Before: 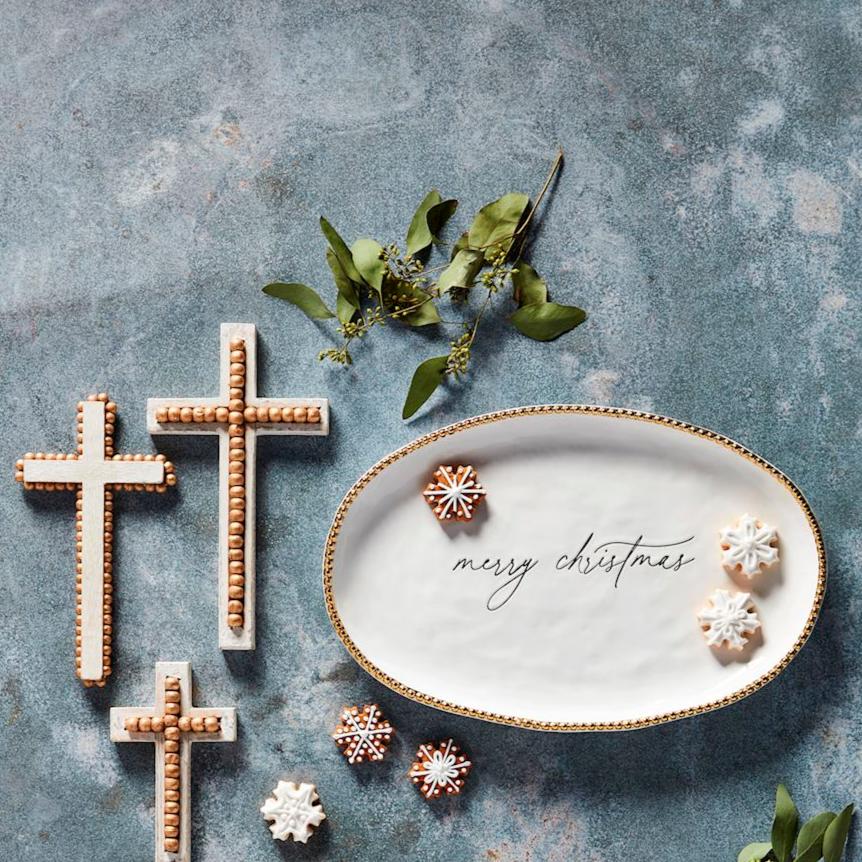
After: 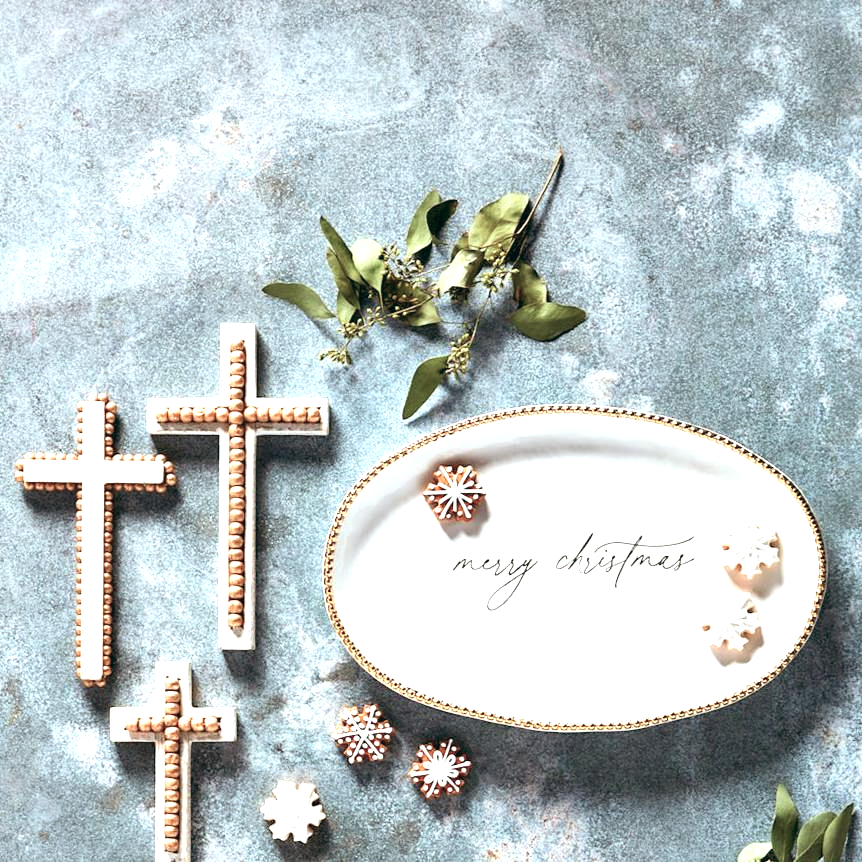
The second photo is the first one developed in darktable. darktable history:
exposure: exposure 1.223 EV, compensate highlight preservation false
color balance: lift [1, 0.994, 1.002, 1.006], gamma [0.957, 1.081, 1.016, 0.919], gain [0.97, 0.972, 1.01, 1.028], input saturation 91.06%, output saturation 79.8%
